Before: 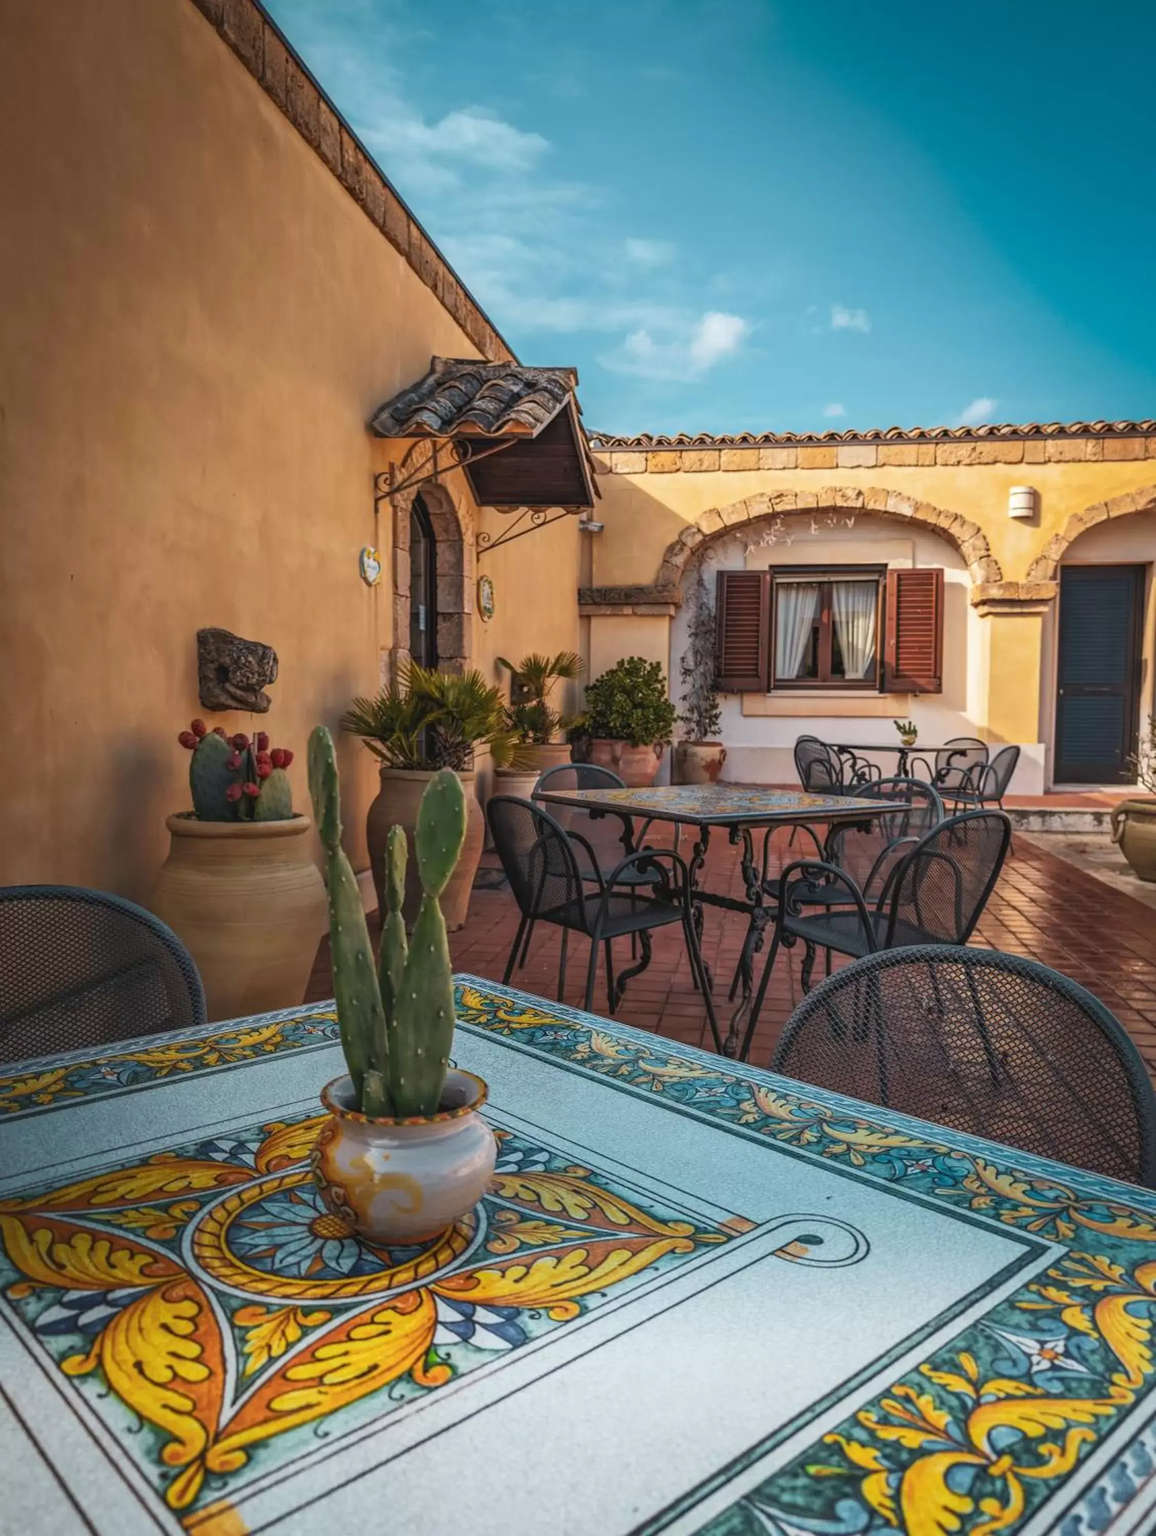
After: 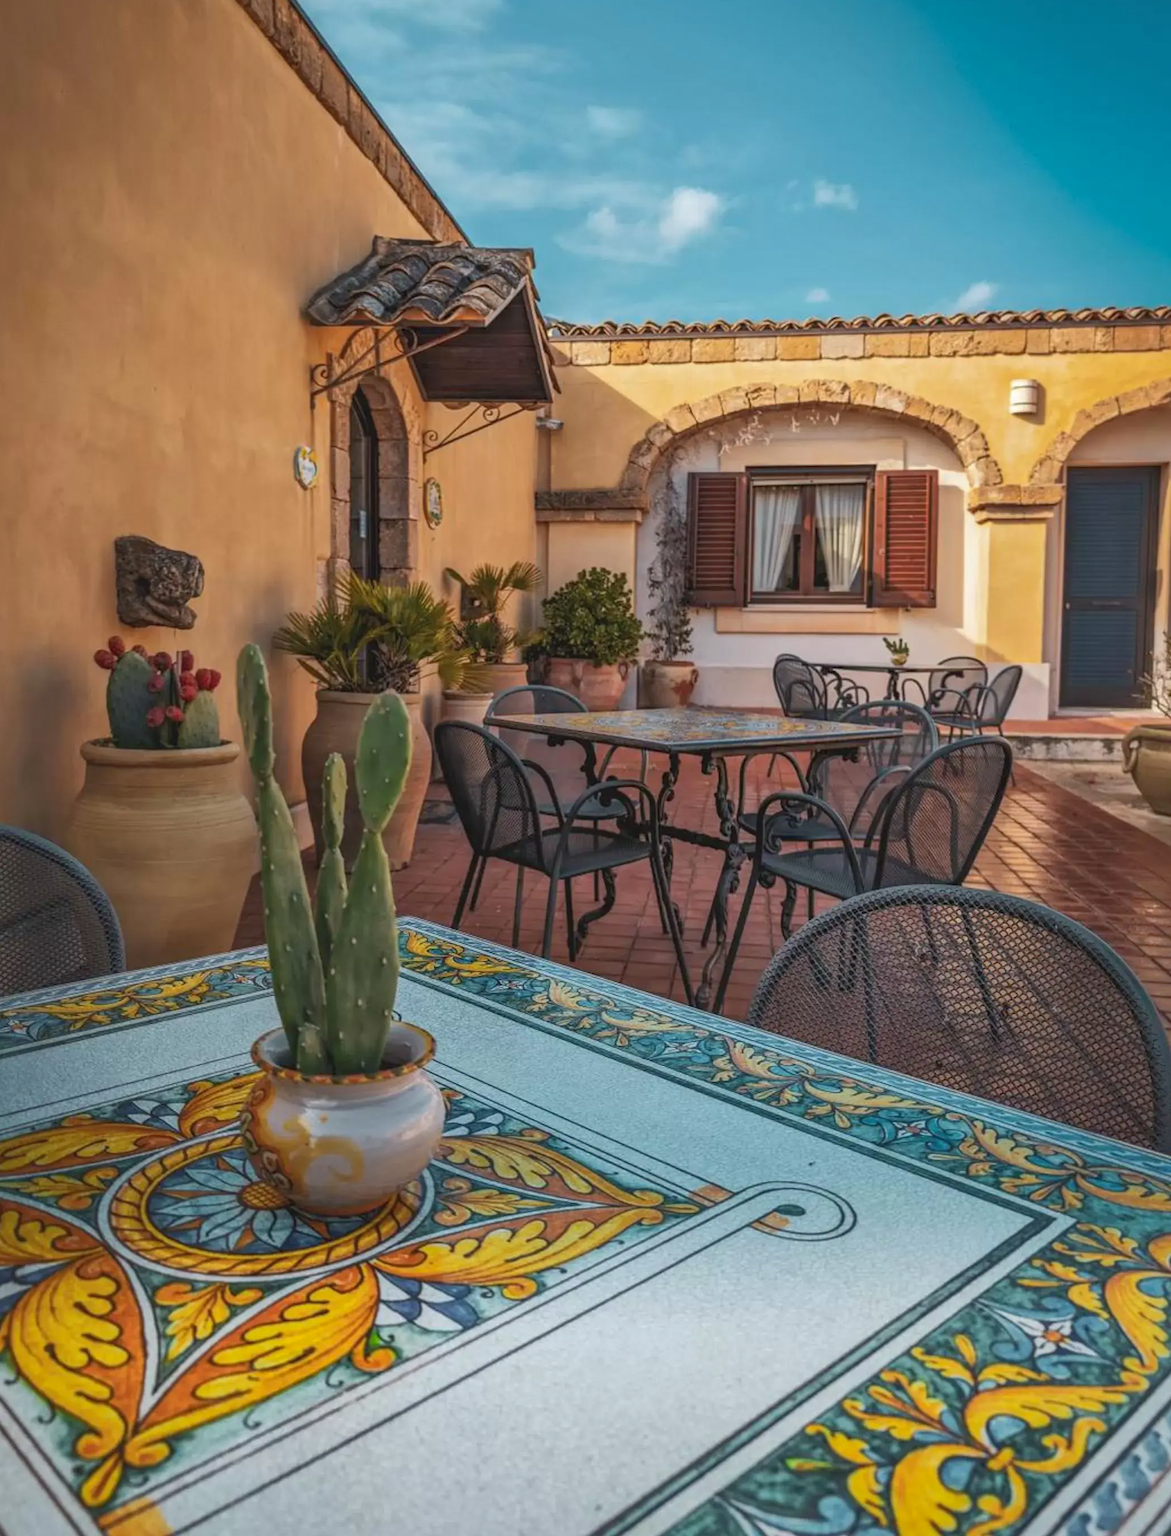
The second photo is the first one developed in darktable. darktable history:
crop and rotate: left 8.071%, top 9.278%
shadows and highlights: on, module defaults
